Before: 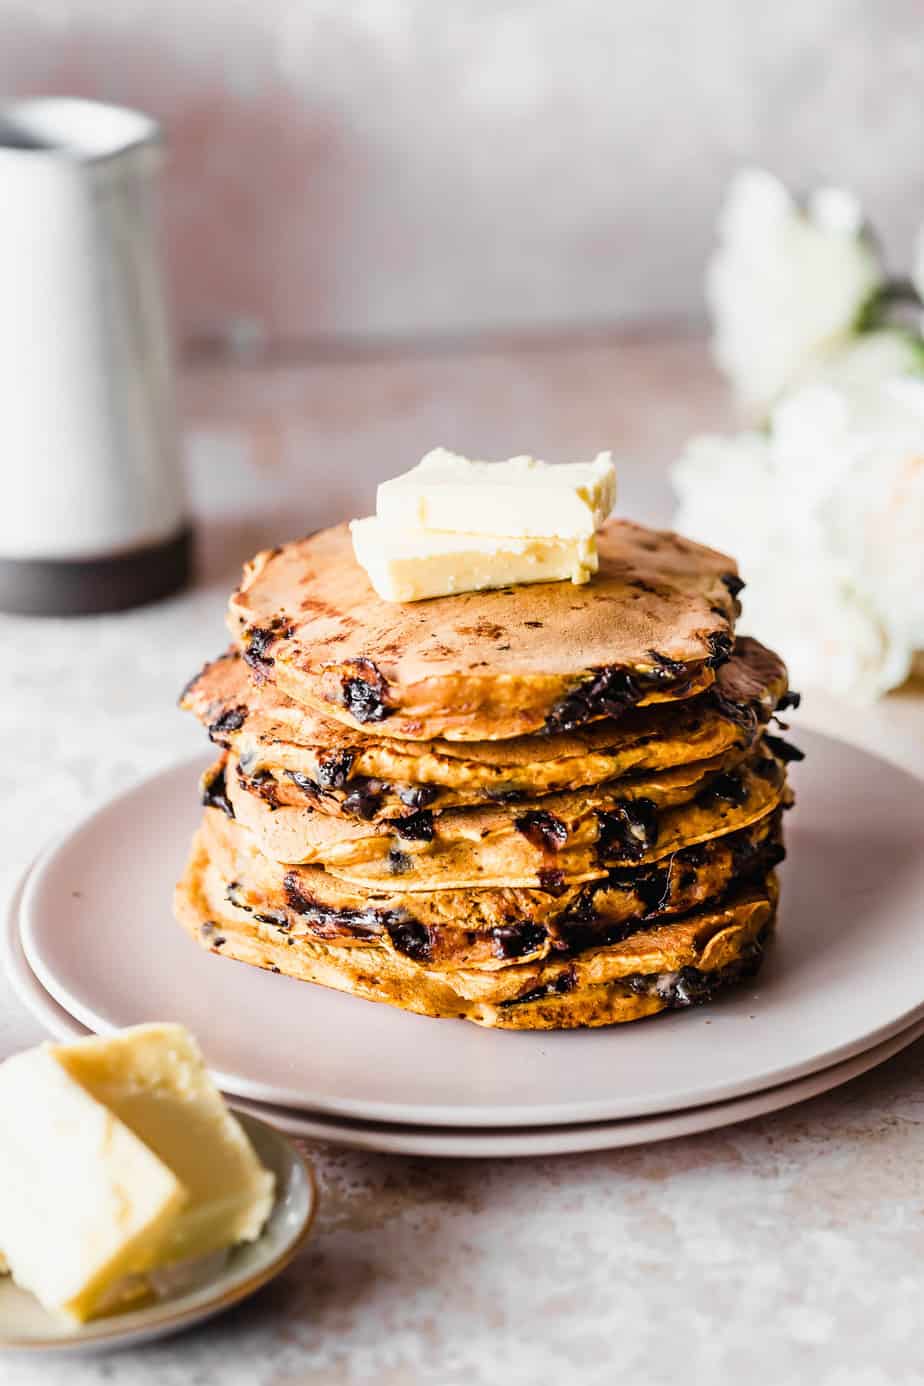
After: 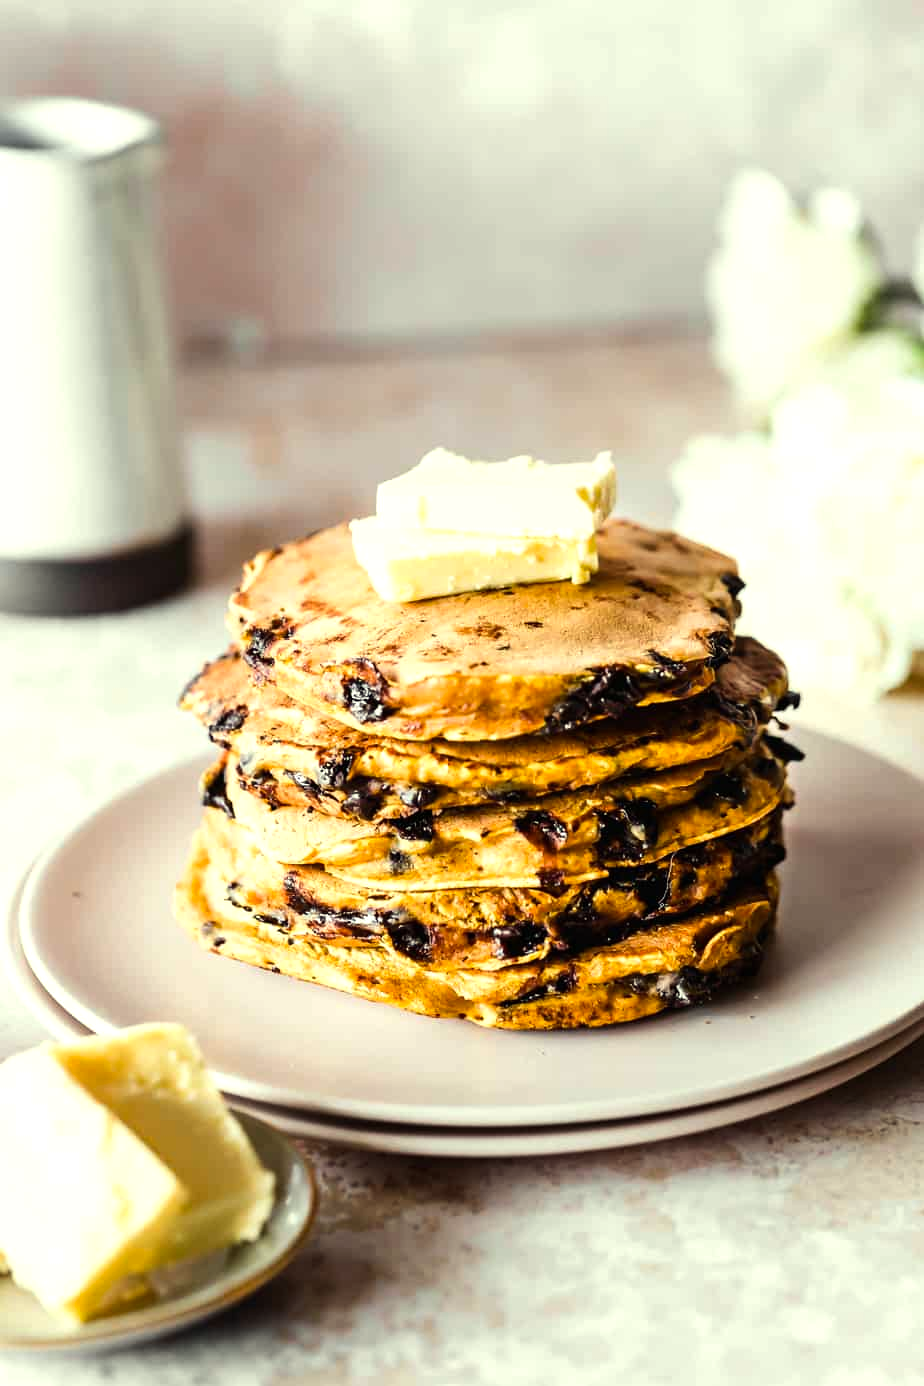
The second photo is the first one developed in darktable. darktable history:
tone equalizer: -8 EV -0.417 EV, -7 EV -0.389 EV, -6 EV -0.333 EV, -5 EV -0.222 EV, -3 EV 0.222 EV, -2 EV 0.333 EV, -1 EV 0.389 EV, +0 EV 0.417 EV, edges refinement/feathering 500, mask exposure compensation -1.57 EV, preserve details no
color correction: highlights a* -5.94, highlights b* 11.19
